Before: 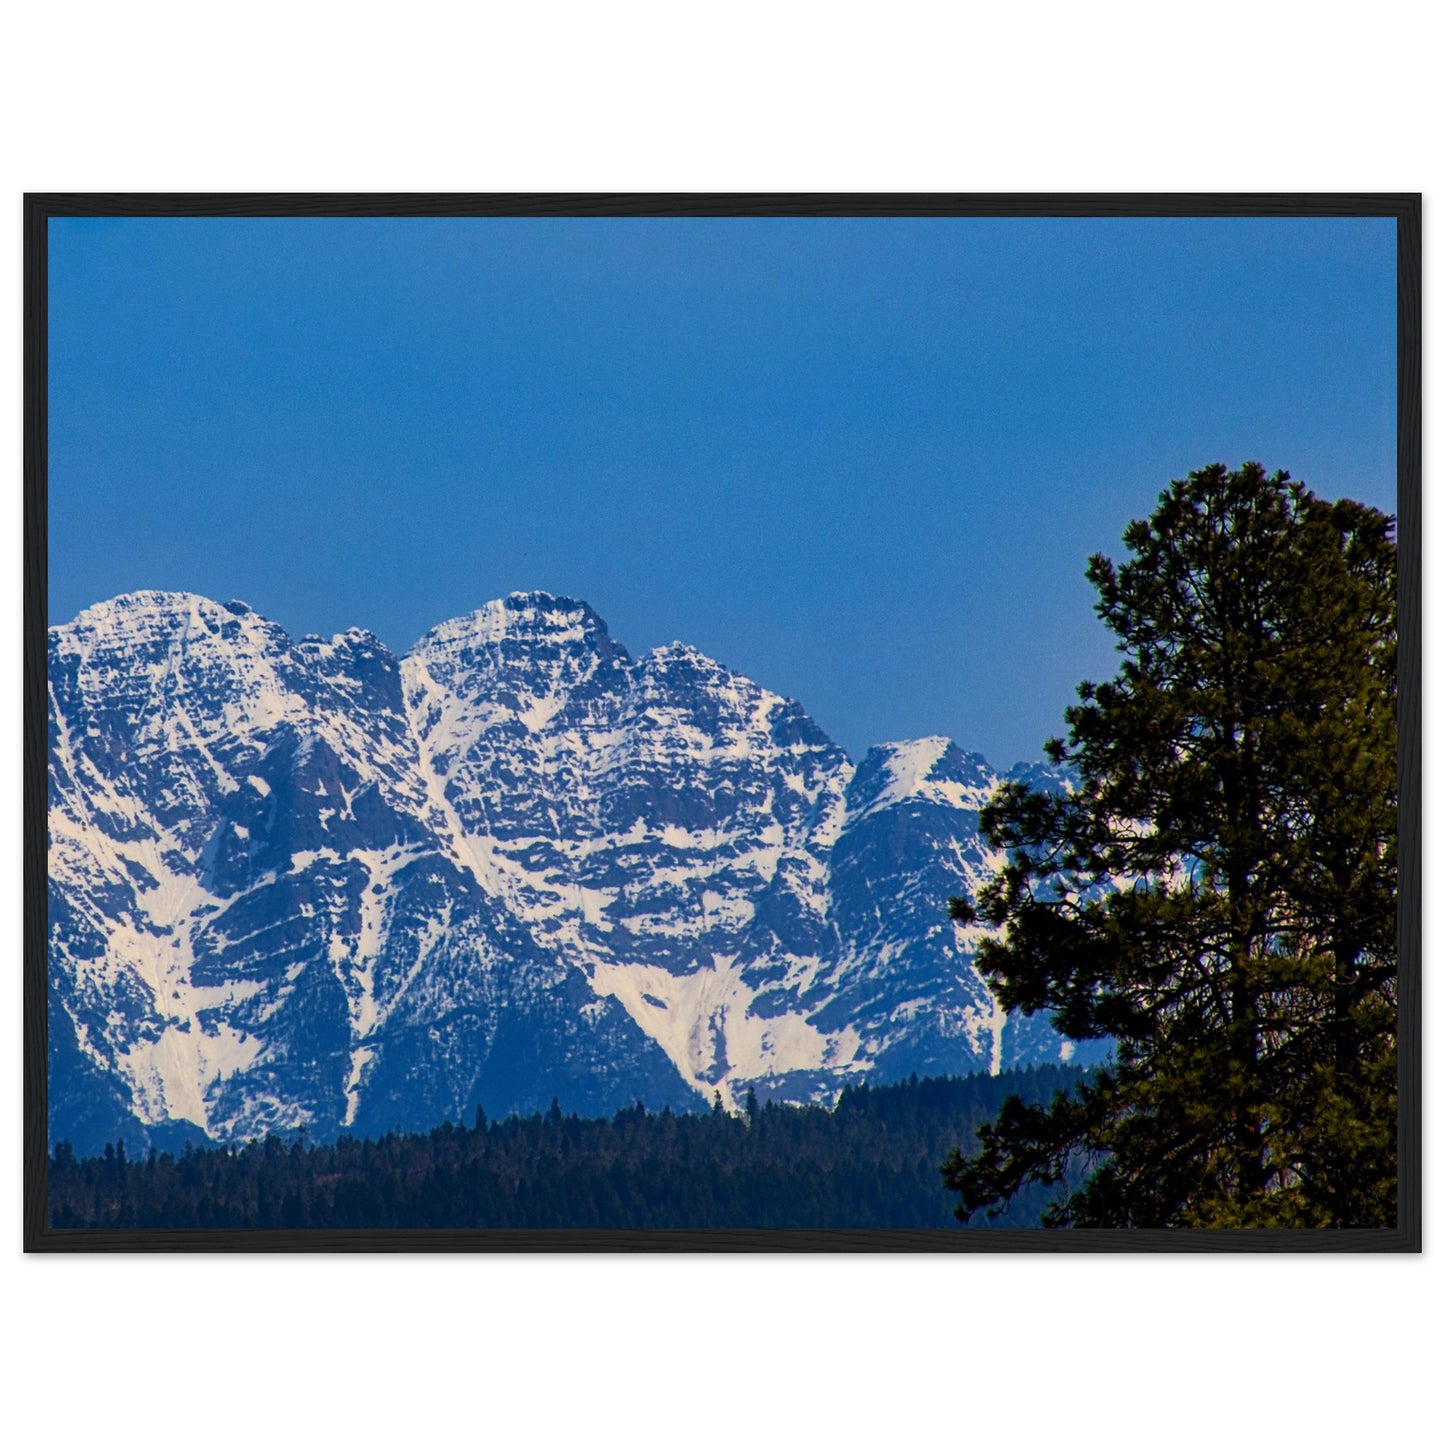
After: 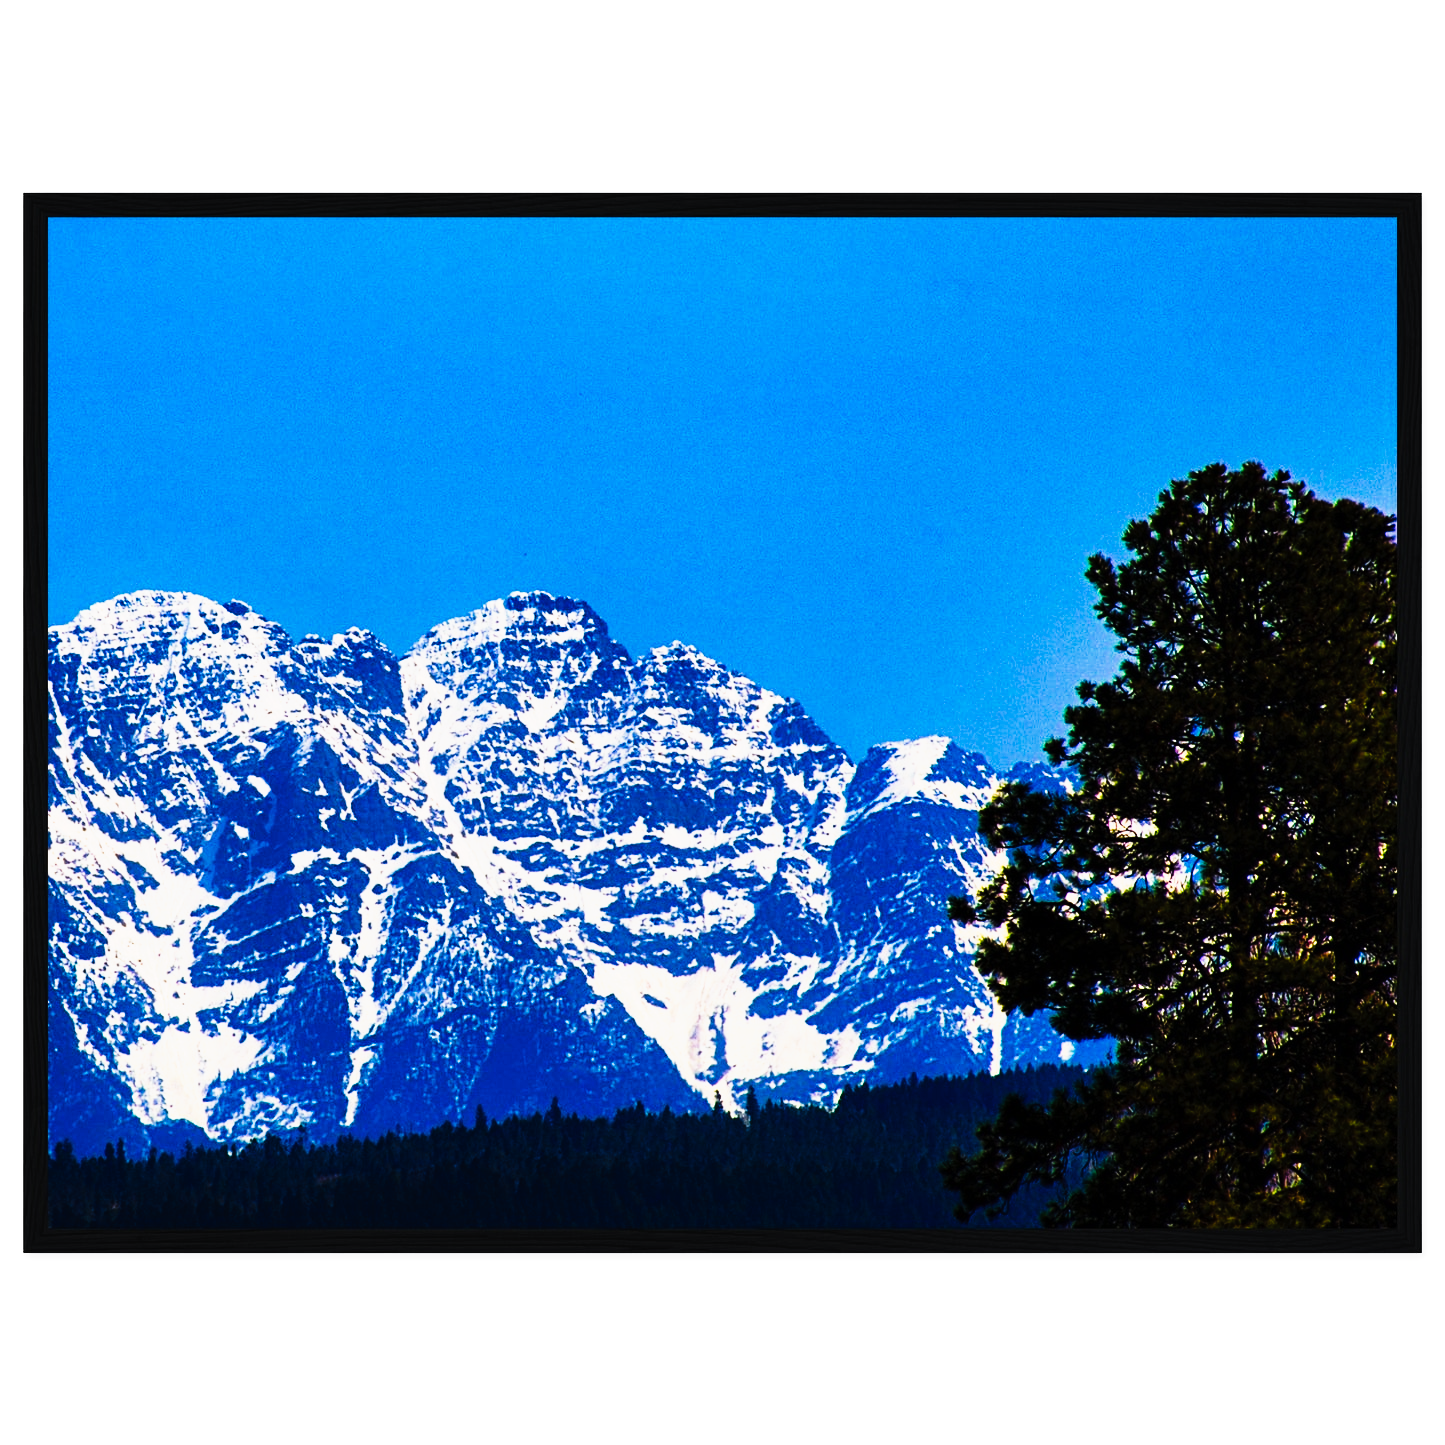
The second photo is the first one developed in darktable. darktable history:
exposure: exposure 0.2 EV, compensate highlight preservation false
tone curve: curves: ch0 [(0, 0) (0.003, 0.001) (0.011, 0.005) (0.025, 0.01) (0.044, 0.016) (0.069, 0.019) (0.1, 0.024) (0.136, 0.03) (0.177, 0.045) (0.224, 0.071) (0.277, 0.122) (0.335, 0.202) (0.399, 0.326) (0.468, 0.471) (0.543, 0.638) (0.623, 0.798) (0.709, 0.913) (0.801, 0.97) (0.898, 0.983) (1, 1)], preserve colors none
